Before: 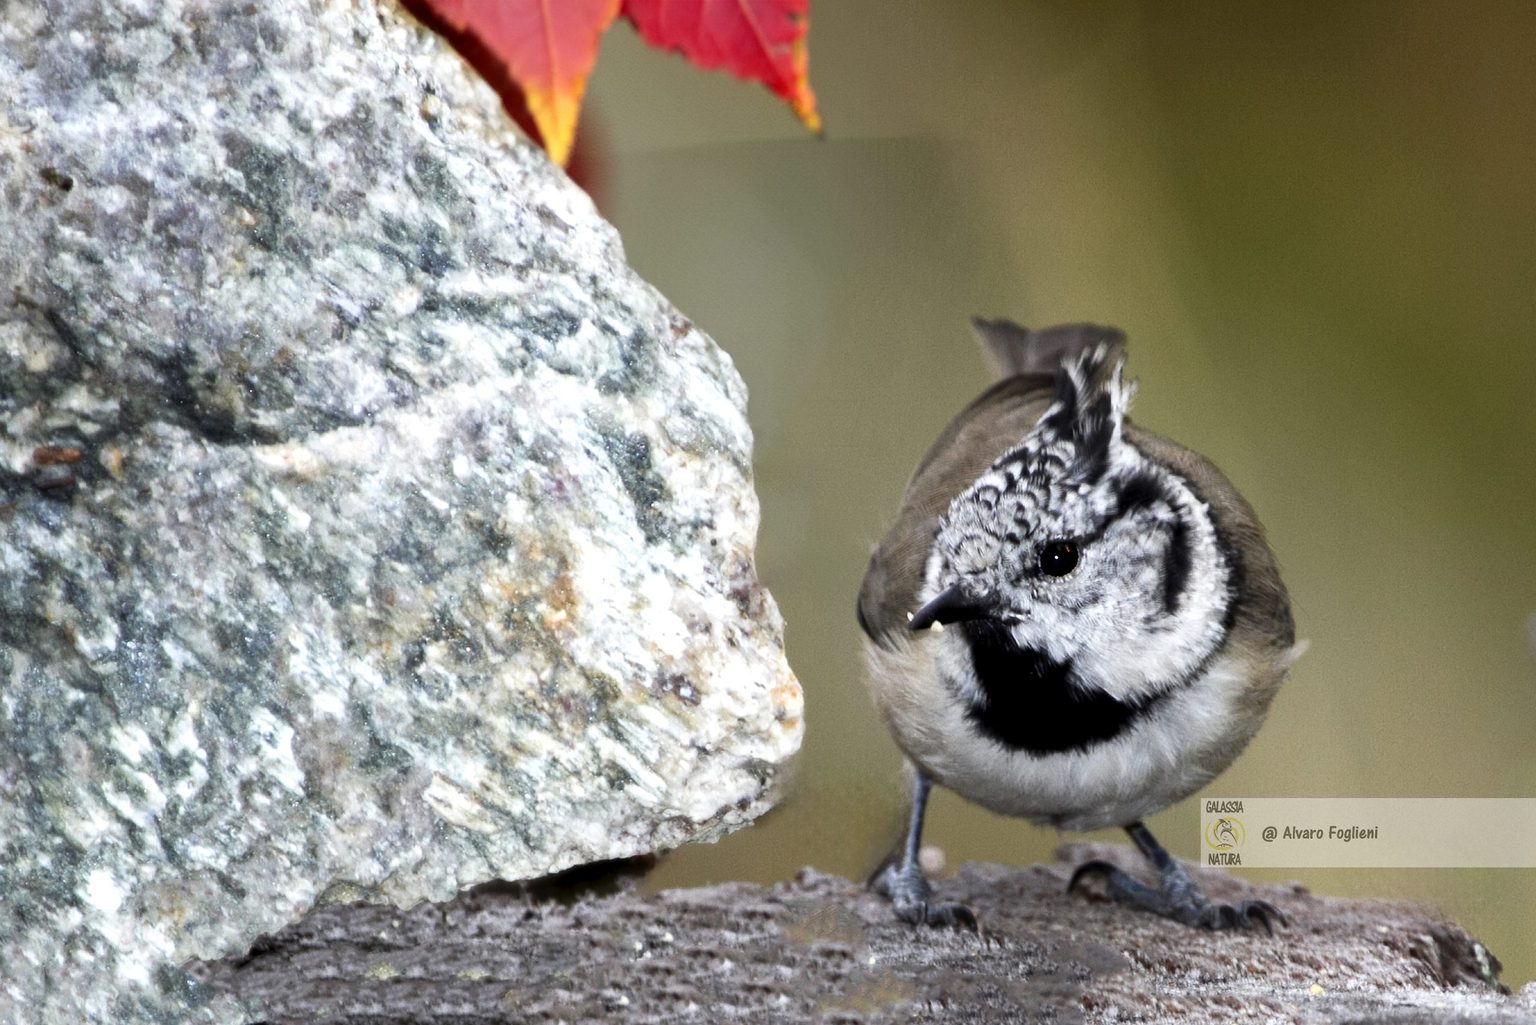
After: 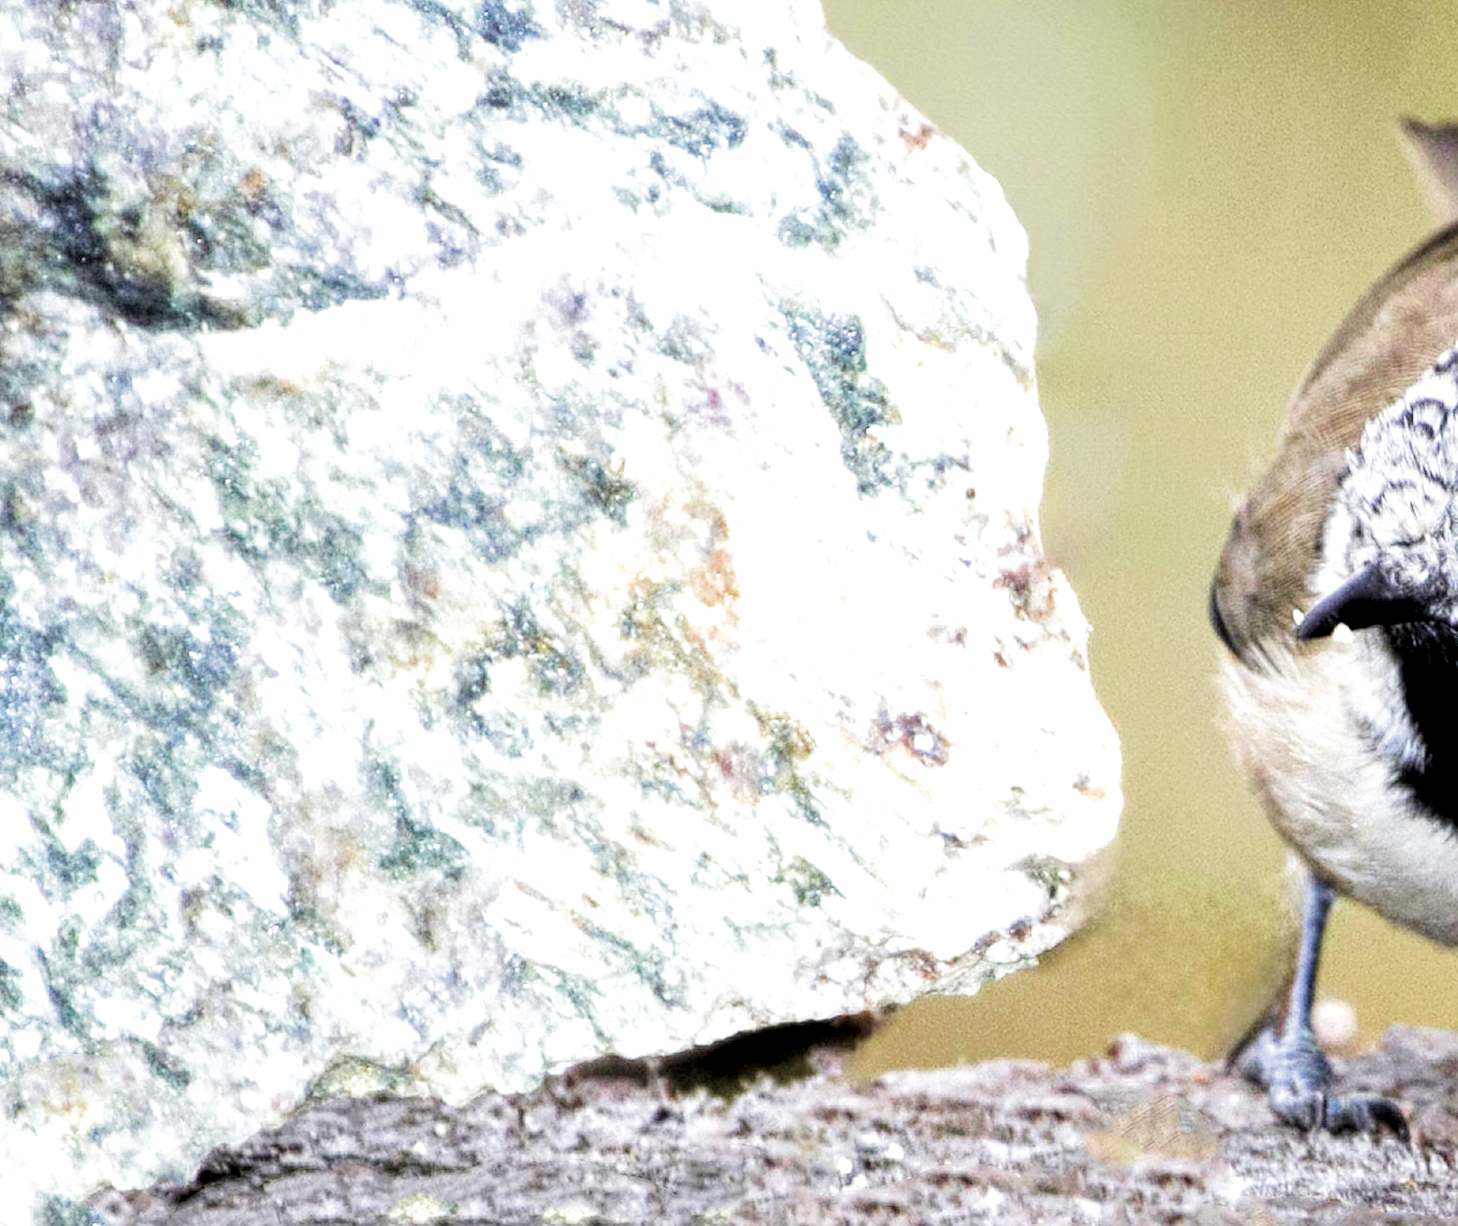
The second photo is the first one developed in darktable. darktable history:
local contrast: highlights 100%, shadows 97%, detail 201%, midtone range 0.2
exposure: black level correction 0, exposure 1.883 EV, compensate highlight preservation false
crop: left 8.586%, top 24.092%, right 34.431%, bottom 4.127%
filmic rgb: black relative exposure -7.65 EV, white relative exposure 4.56 EV, threshold 2.99 EV, hardness 3.61, add noise in highlights 0.002, color science v3 (2019), use custom middle-gray values true, contrast in highlights soft, enable highlight reconstruction true
velvia: strength 44.34%
